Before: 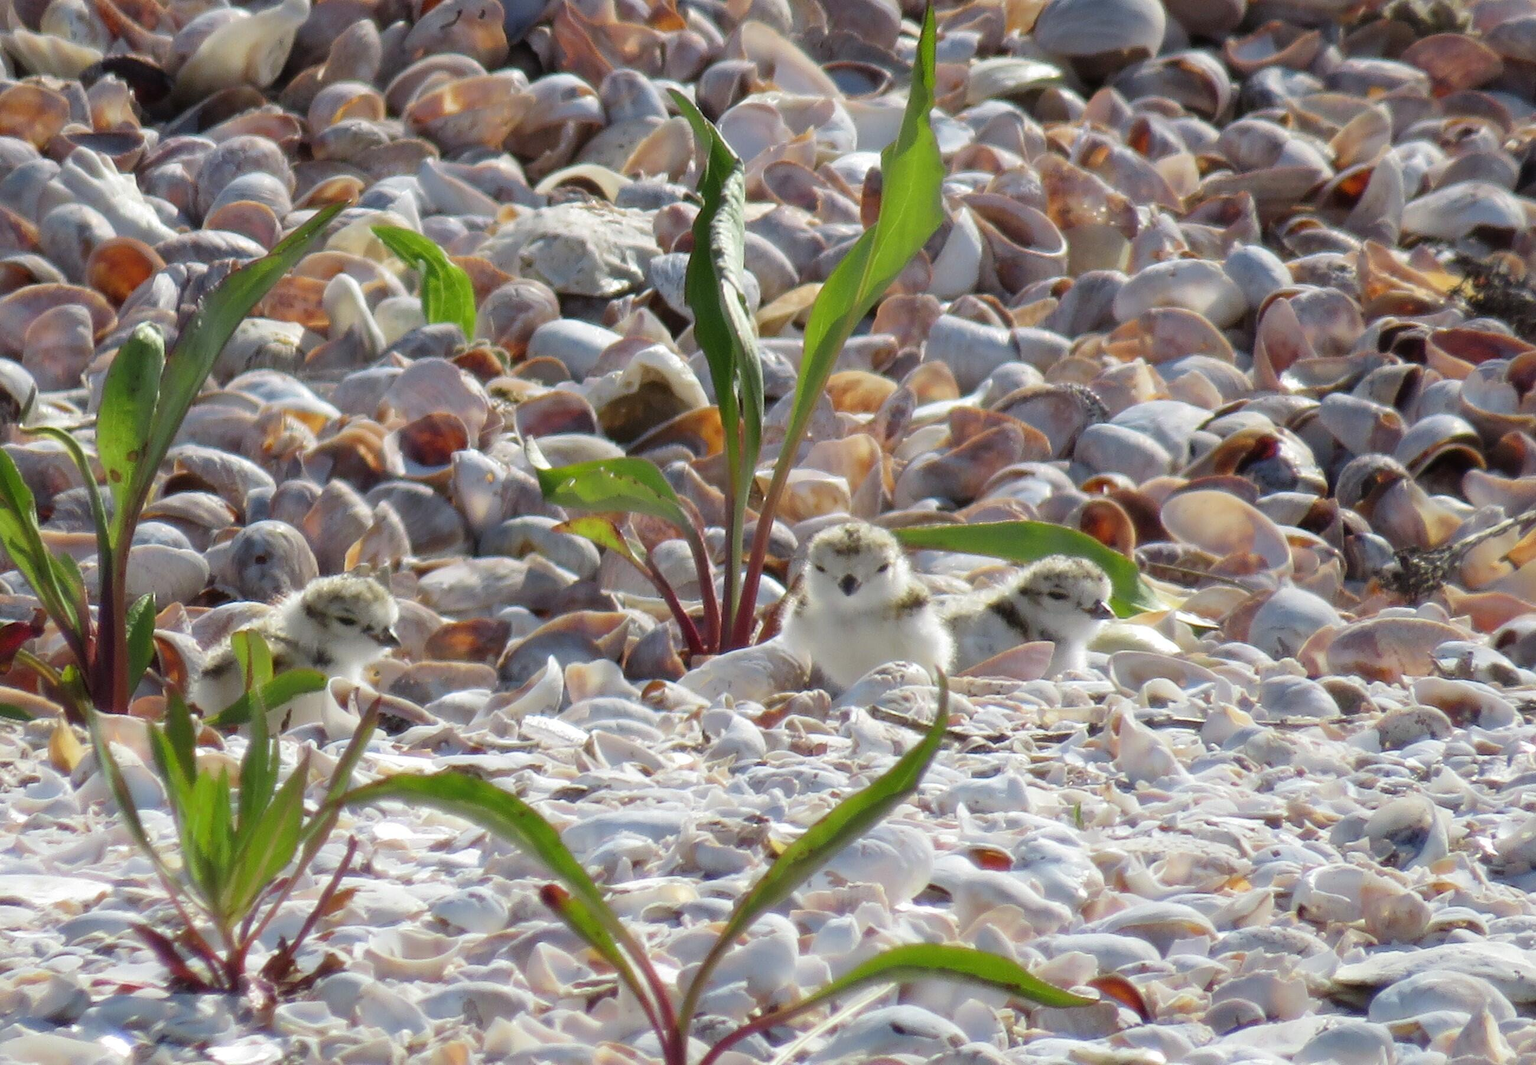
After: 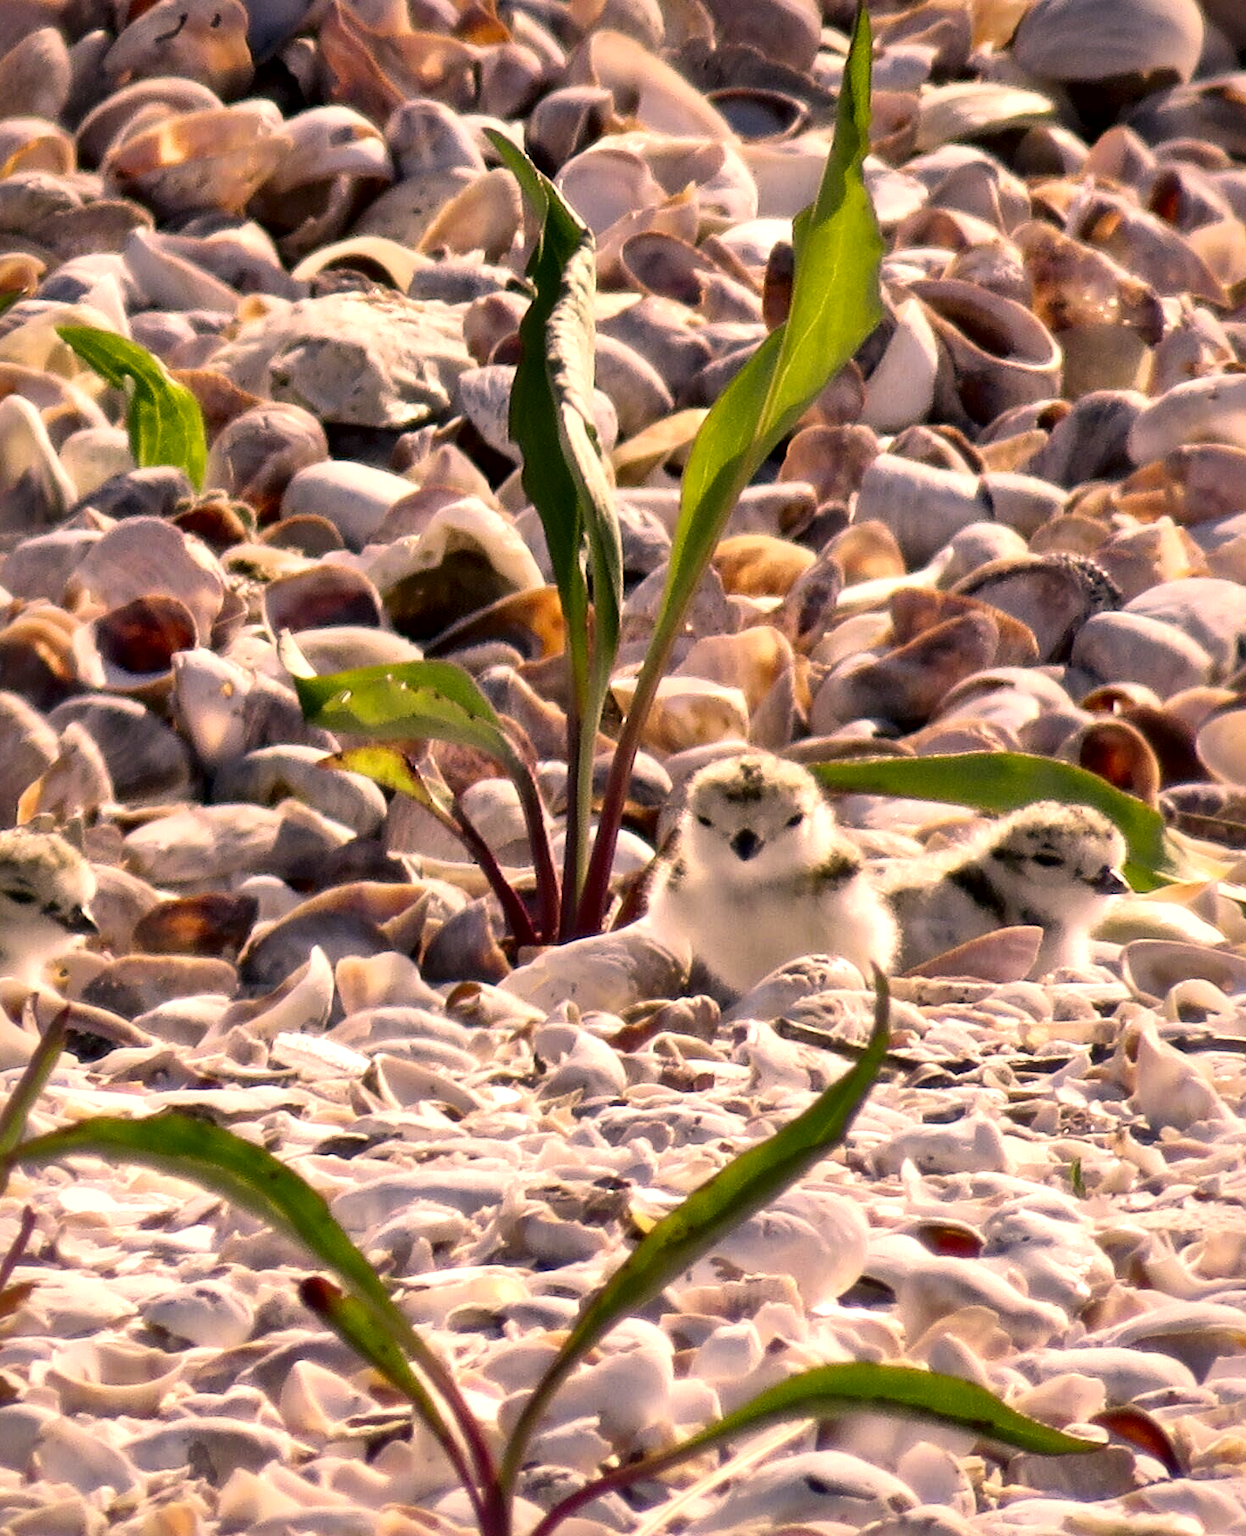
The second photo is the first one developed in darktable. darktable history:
local contrast: mode bilateral grid, contrast 44, coarseness 69, detail 214%, midtone range 0.2
crop: left 21.674%, right 22.086%
color correction: highlights a* 21.88, highlights b* 22.25
